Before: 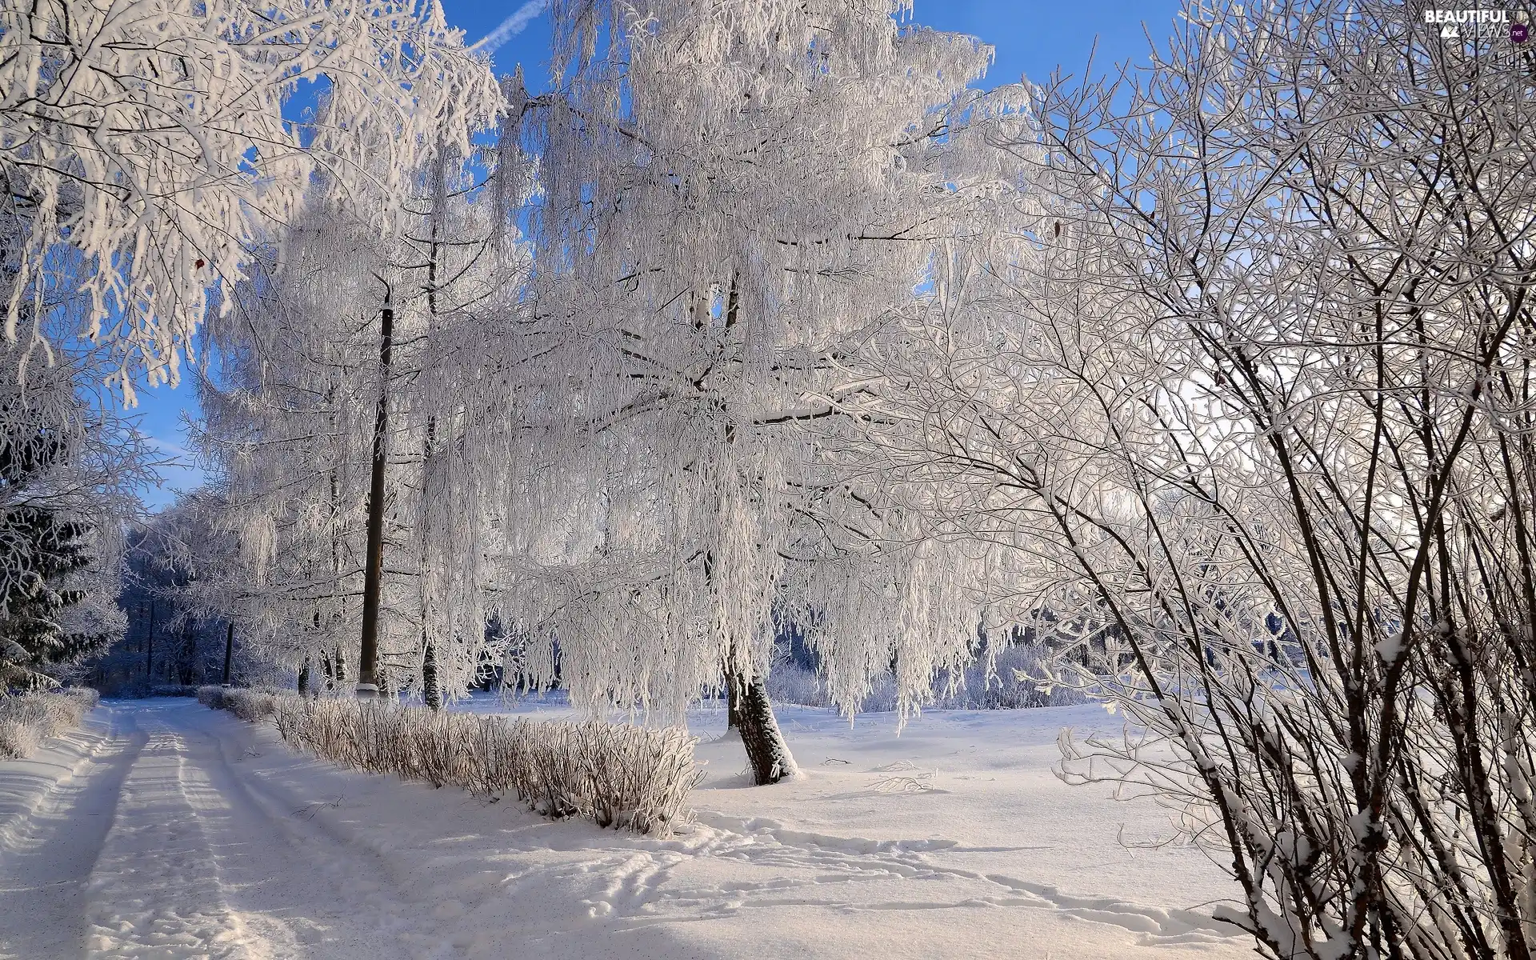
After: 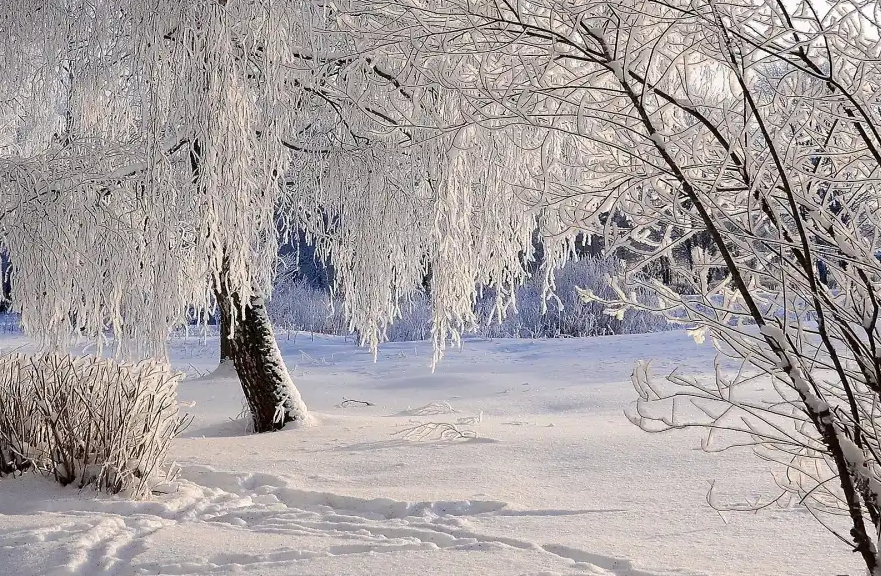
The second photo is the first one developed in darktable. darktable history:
crop: left 35.938%, top 45.775%, right 18.132%, bottom 6.185%
